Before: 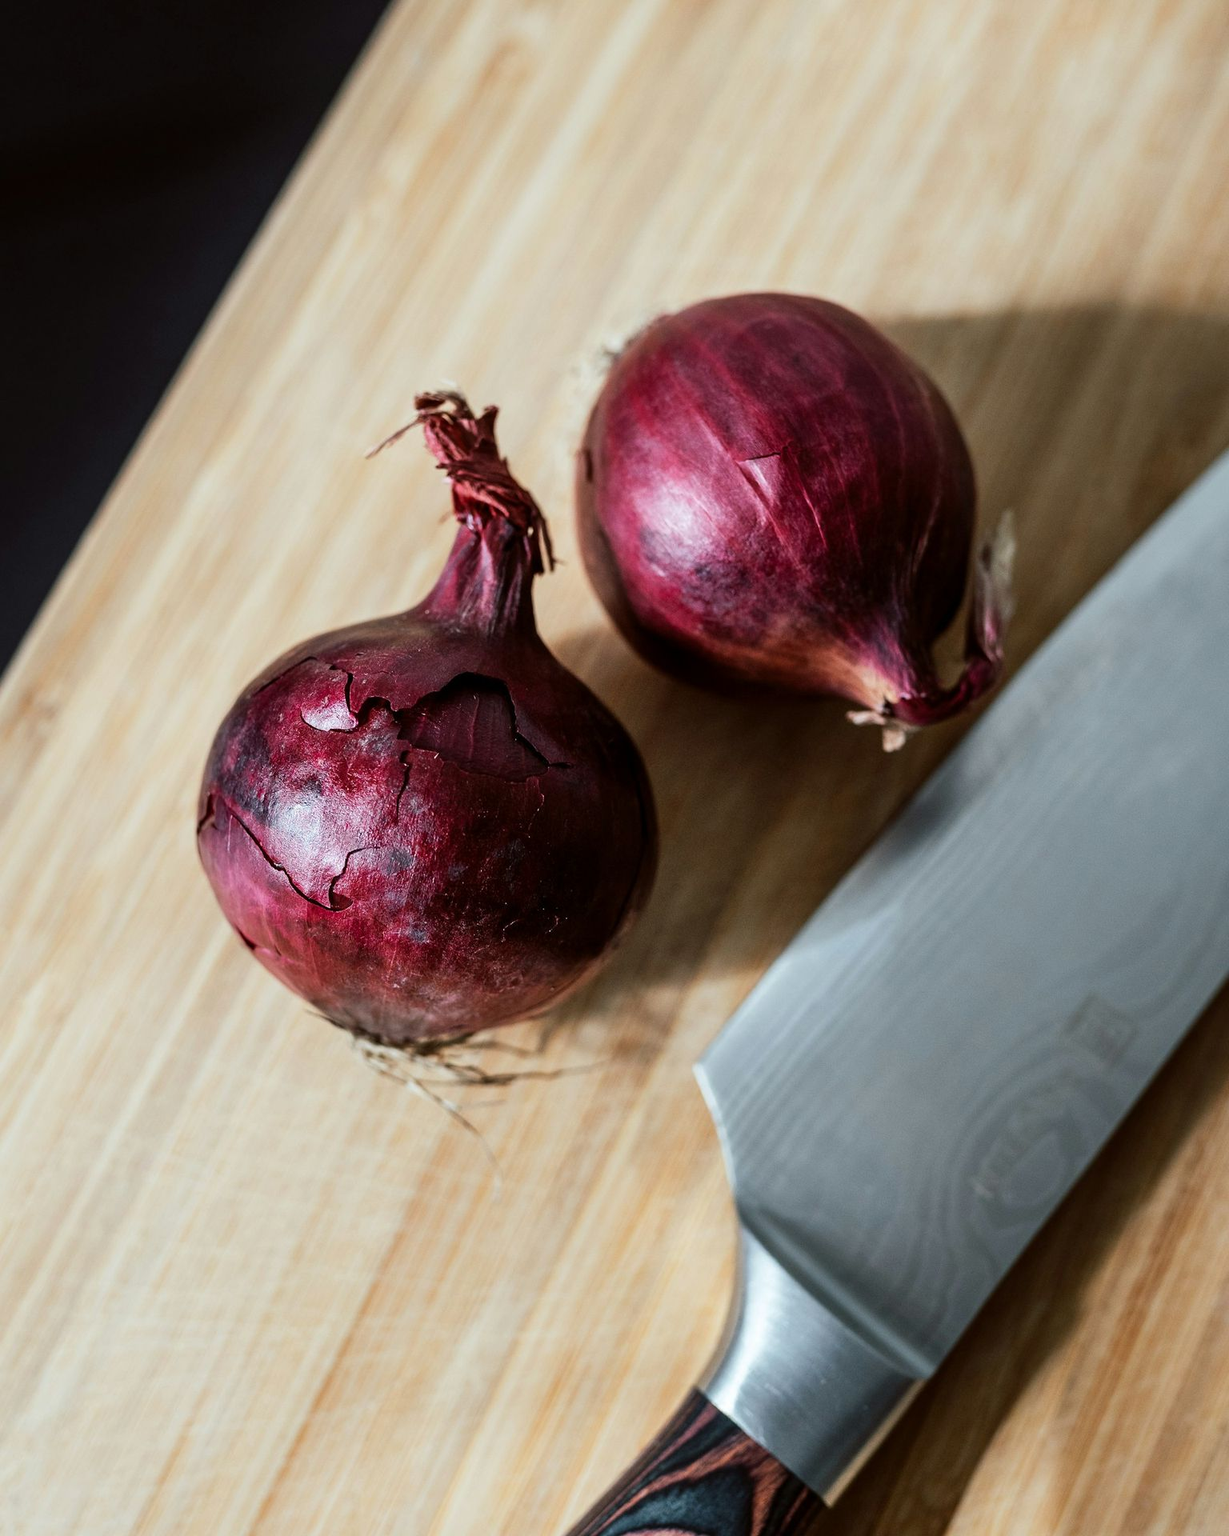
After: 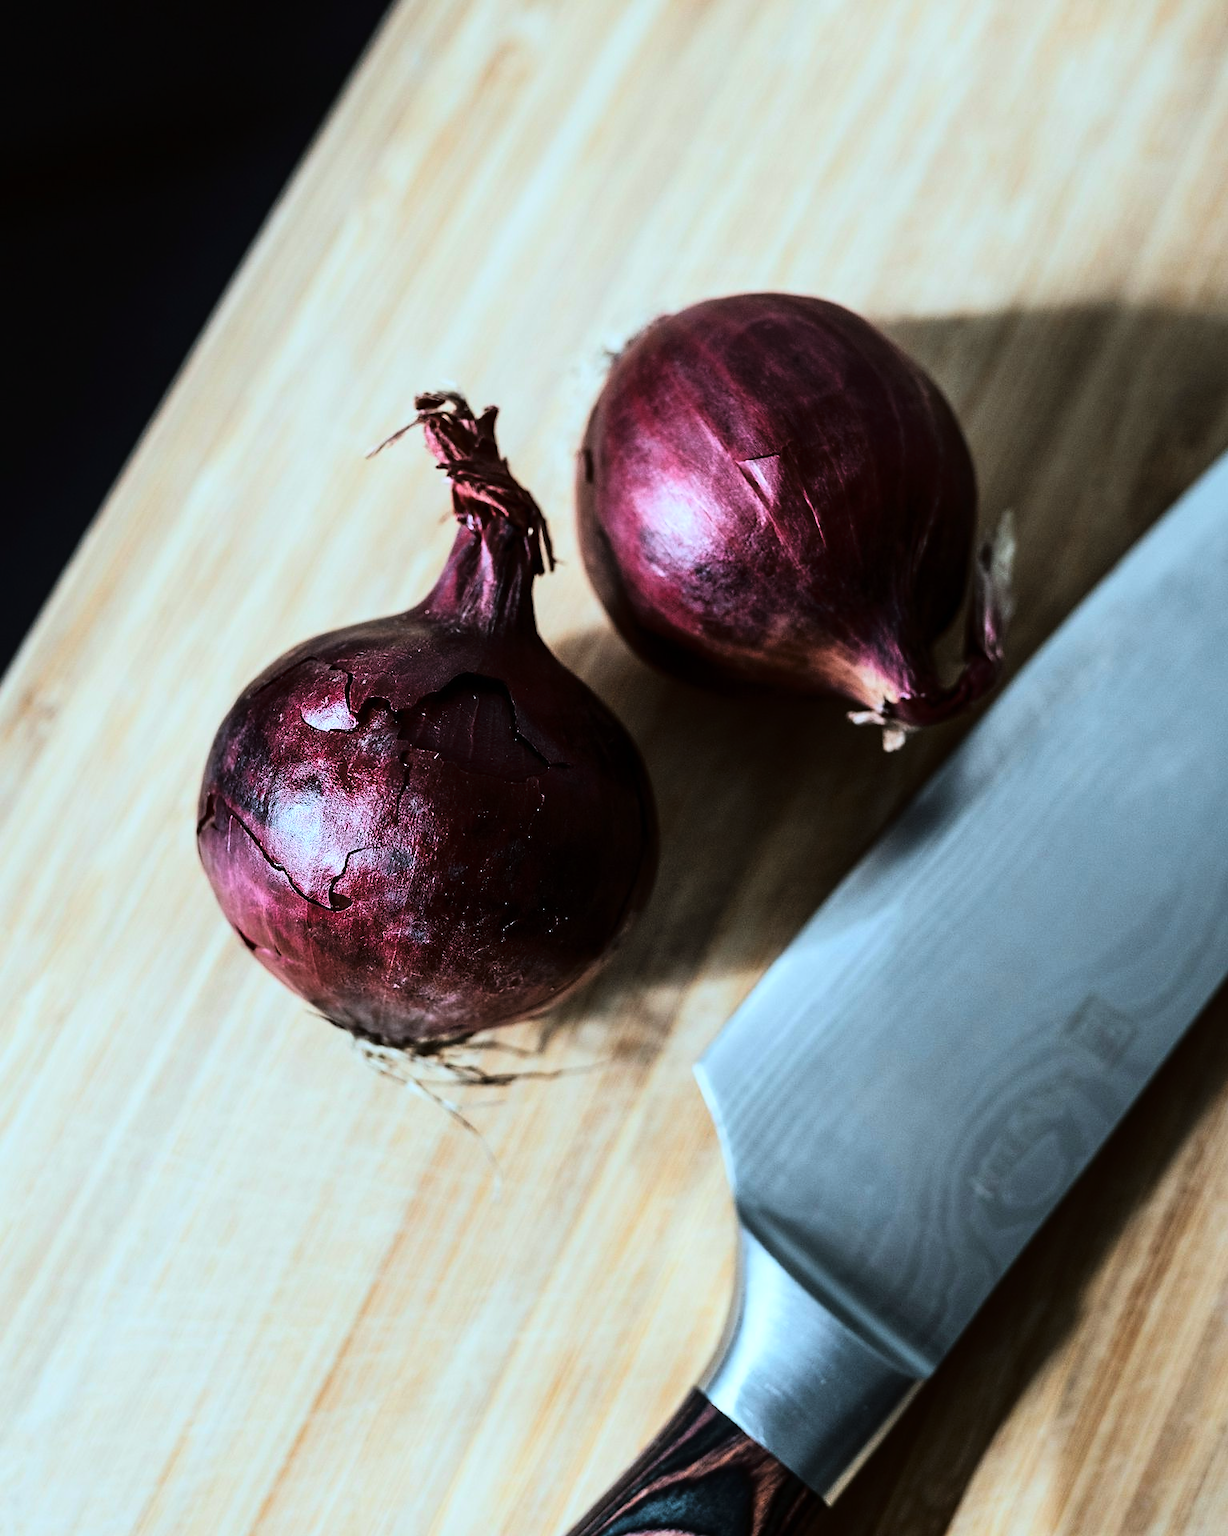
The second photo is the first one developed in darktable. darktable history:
tone curve: curves: ch0 [(0, 0) (0.003, 0.002) (0.011, 0.006) (0.025, 0.014) (0.044, 0.02) (0.069, 0.027) (0.1, 0.036) (0.136, 0.05) (0.177, 0.081) (0.224, 0.118) (0.277, 0.183) (0.335, 0.262) (0.399, 0.351) (0.468, 0.456) (0.543, 0.571) (0.623, 0.692) (0.709, 0.795) (0.801, 0.88) (0.898, 0.948) (1, 1)], color space Lab, linked channels, preserve colors none
color calibration: illuminant Planckian (black body), x 0.376, y 0.374, temperature 4121.29 K
sharpen: radius 1.436, amount 0.405, threshold 1.539
